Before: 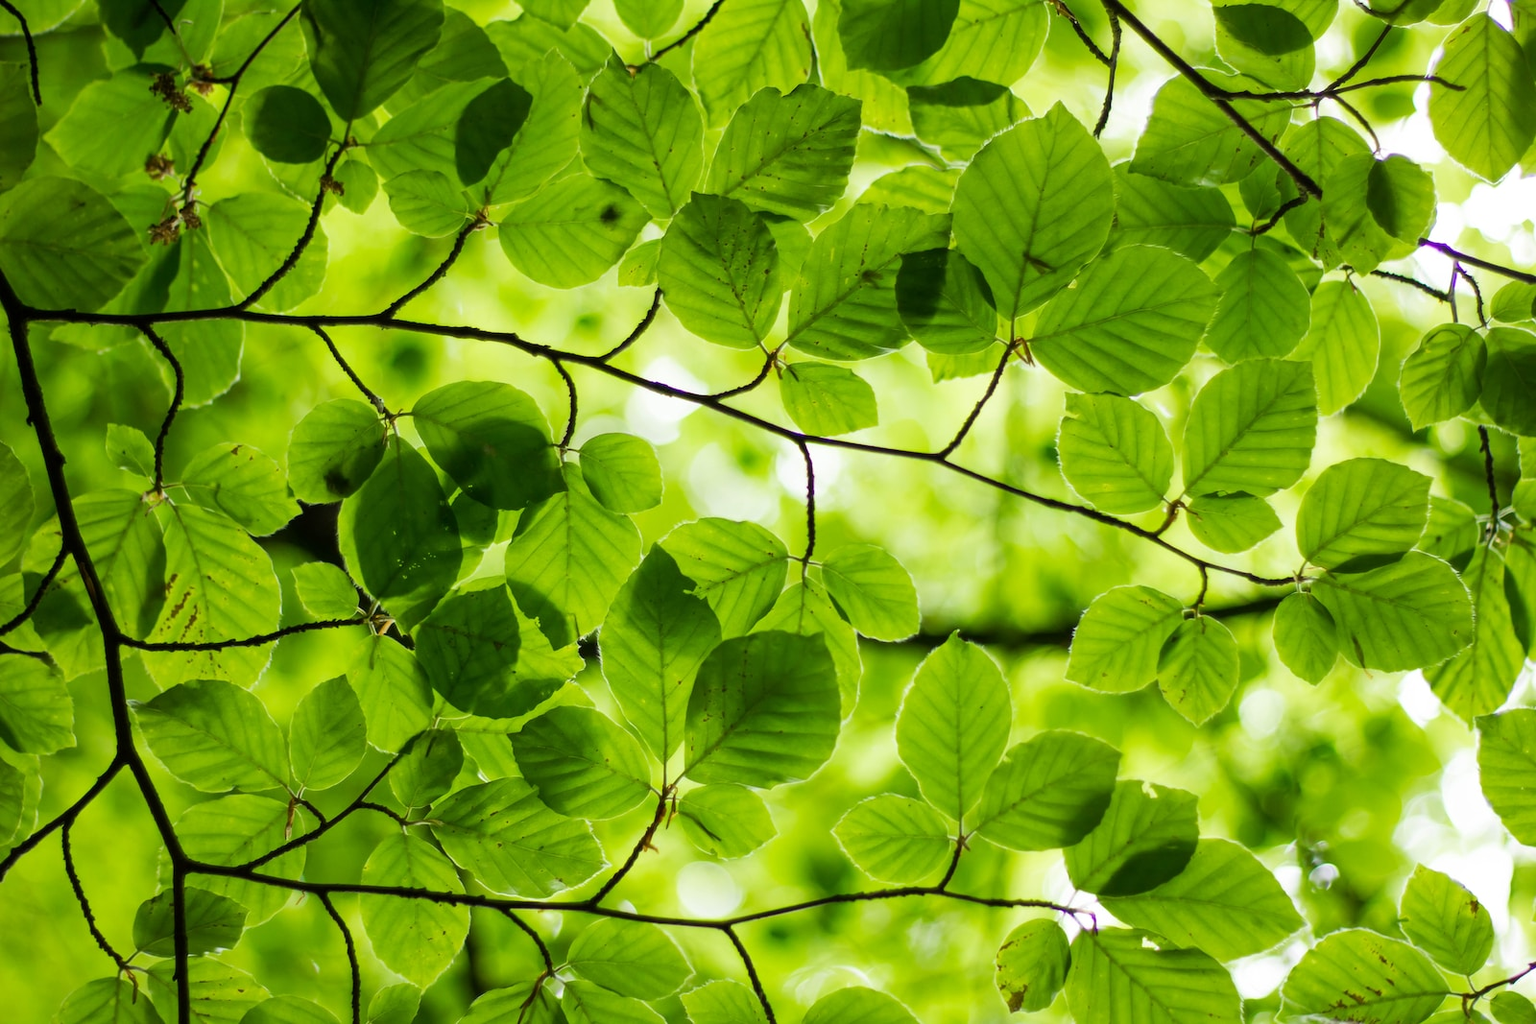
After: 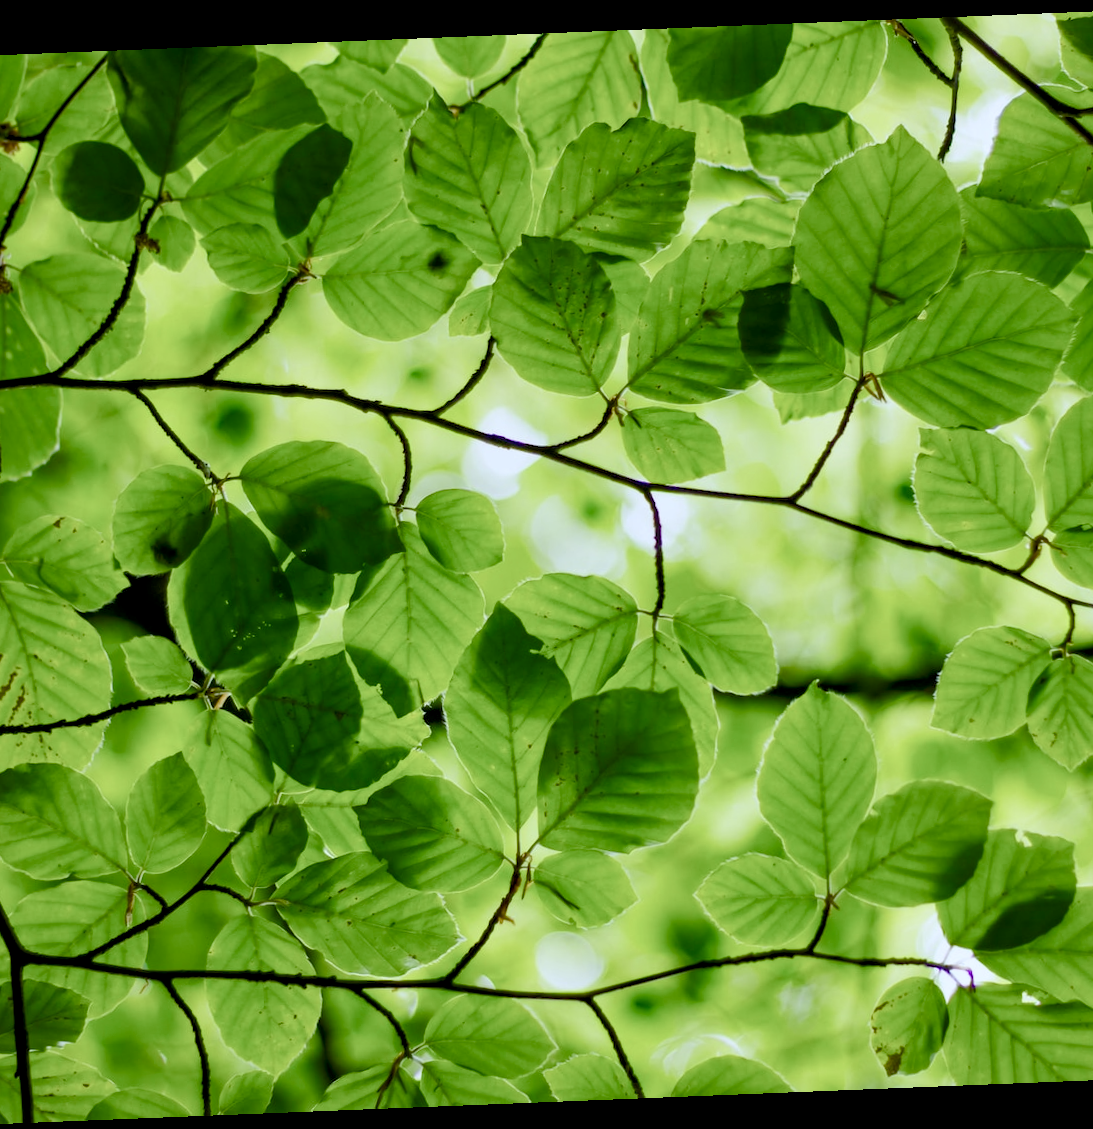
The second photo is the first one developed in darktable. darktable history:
color balance rgb: shadows lift › chroma 1%, shadows lift › hue 113°, highlights gain › chroma 0.2%, highlights gain › hue 333°, perceptual saturation grading › global saturation 20%, perceptual saturation grading › highlights -50%, perceptual saturation grading › shadows 25%, contrast -10%
contrast equalizer: y [[0.526, 0.53, 0.532, 0.532, 0.53, 0.525], [0.5 ×6], [0.5 ×6], [0 ×6], [0 ×6]]
white balance: red 0.924, blue 1.095
haze removal: strength 0.1, compatibility mode true, adaptive false
crop and rotate: left 12.673%, right 20.66%
rotate and perspective: rotation -2.29°, automatic cropping off
